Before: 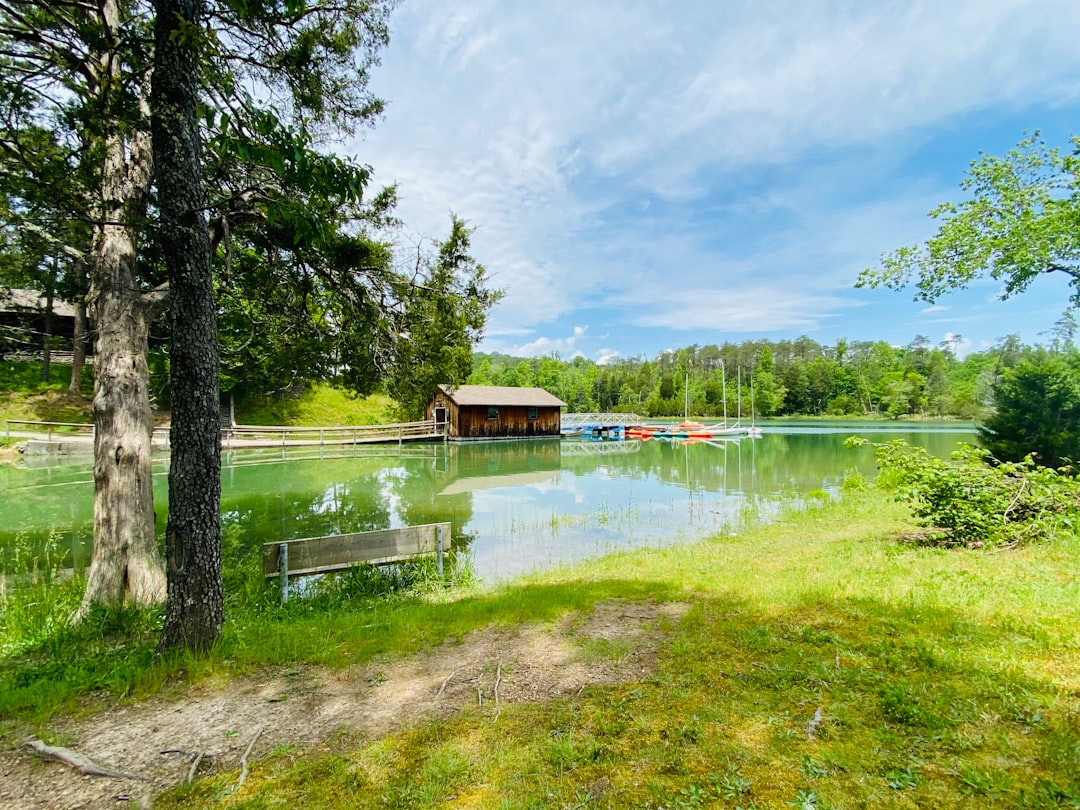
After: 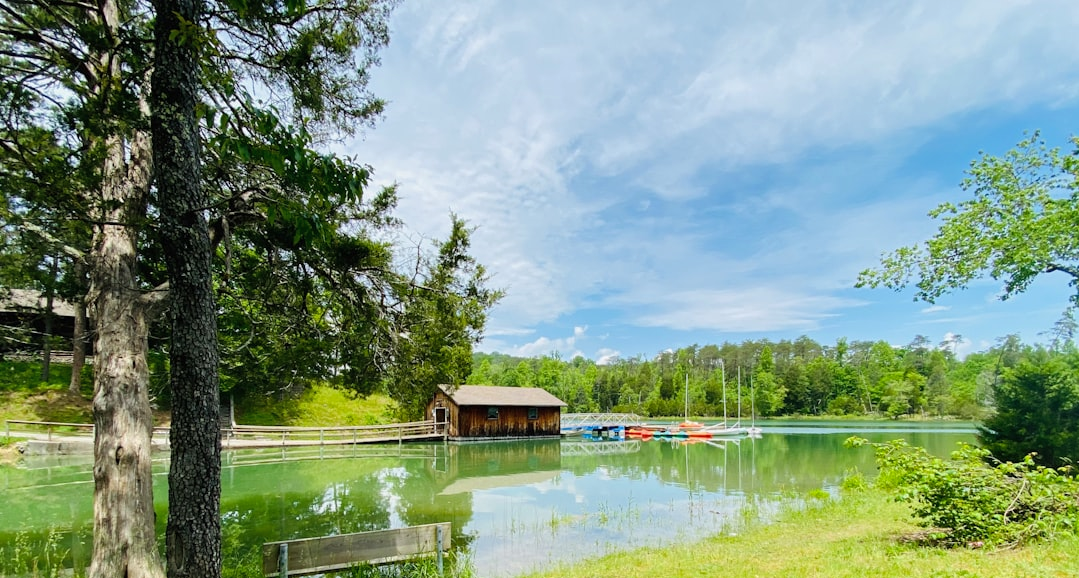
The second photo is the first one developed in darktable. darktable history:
crop: bottom 28.576%
shadows and highlights: shadows 25, highlights -25
